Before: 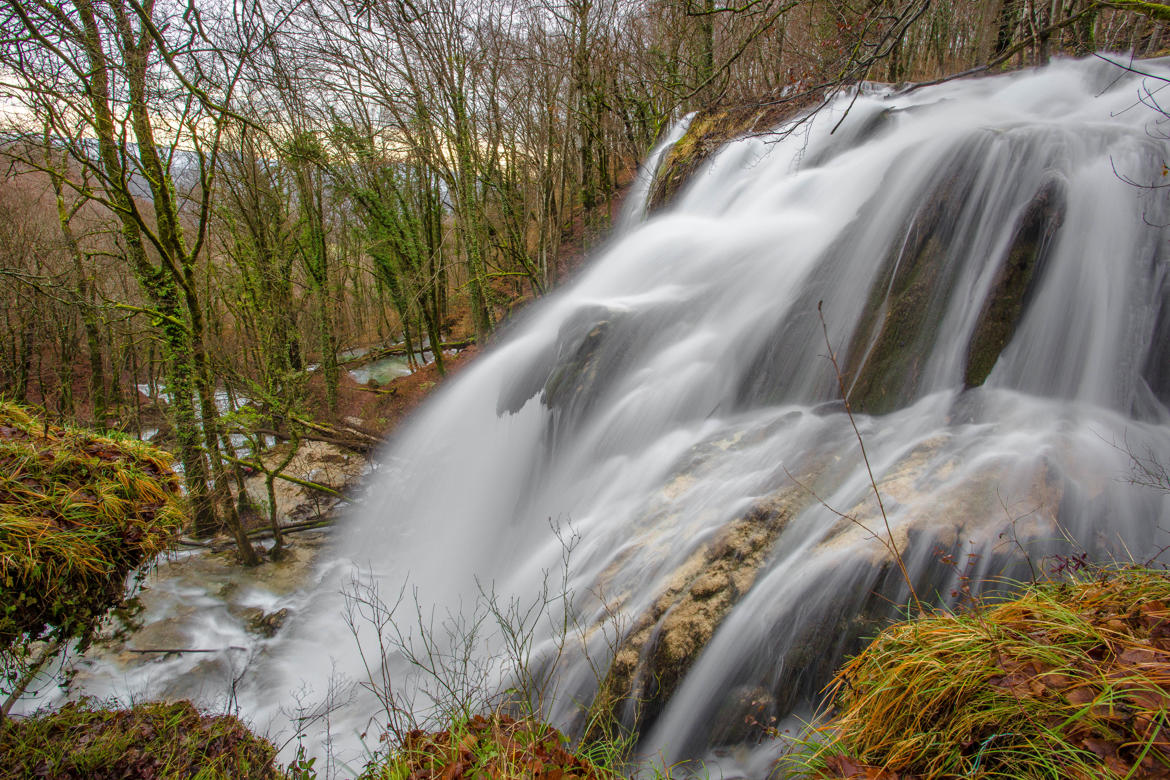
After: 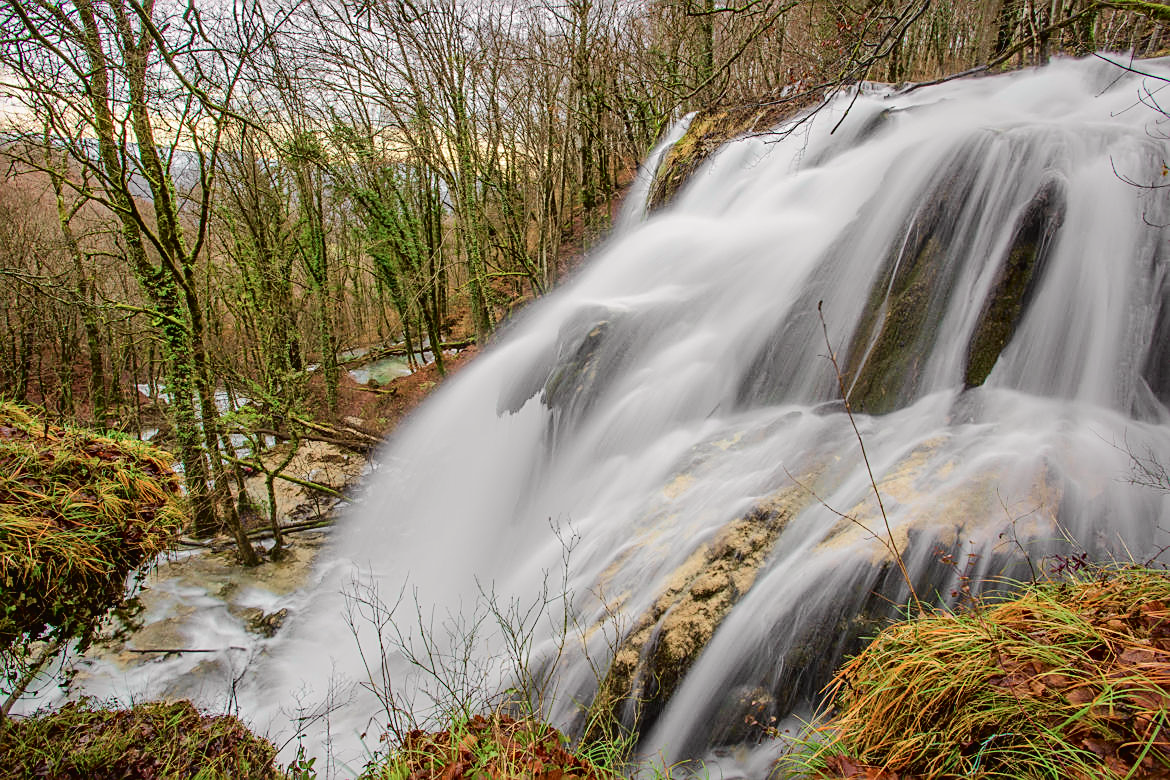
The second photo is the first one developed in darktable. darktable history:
tone curve: curves: ch0 [(0, 0.019) (0.066, 0.043) (0.189, 0.182) (0.359, 0.417) (0.485, 0.576) (0.656, 0.734) (0.851, 0.861) (0.997, 0.959)]; ch1 [(0, 0) (0.179, 0.123) (0.381, 0.36) (0.425, 0.41) (0.474, 0.472) (0.499, 0.501) (0.514, 0.517) (0.571, 0.584) (0.649, 0.677) (0.812, 0.856) (1, 1)]; ch2 [(0, 0) (0.246, 0.214) (0.421, 0.427) (0.459, 0.484) (0.5, 0.504) (0.518, 0.523) (0.529, 0.544) (0.56, 0.581) (0.617, 0.631) (0.744, 0.734) (0.867, 0.821) (0.993, 0.889)], color space Lab, independent channels, preserve colors none
tone equalizer: edges refinement/feathering 500, mask exposure compensation -1.57 EV, preserve details no
sharpen: on, module defaults
